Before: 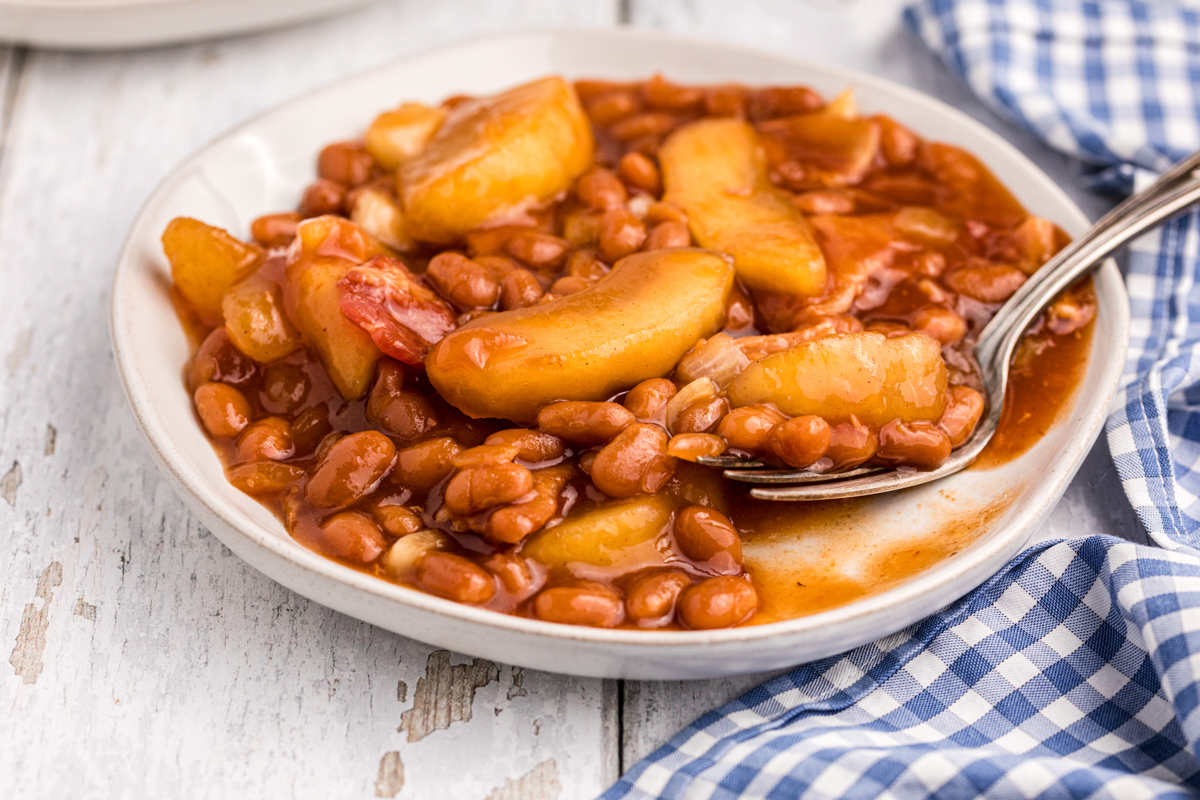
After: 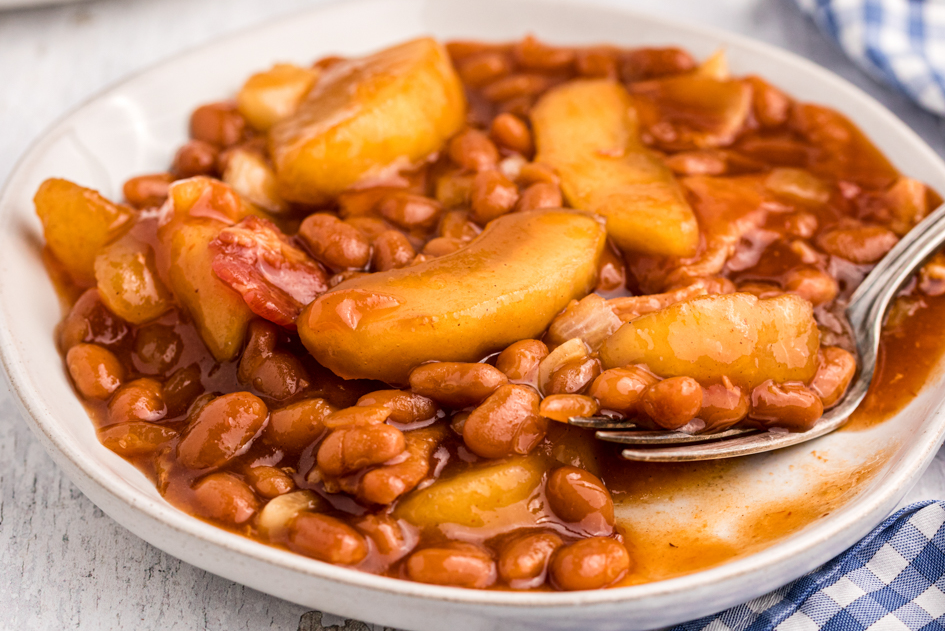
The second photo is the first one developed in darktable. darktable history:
crop and rotate: left 10.711%, top 5.093%, right 10.506%, bottom 15.968%
